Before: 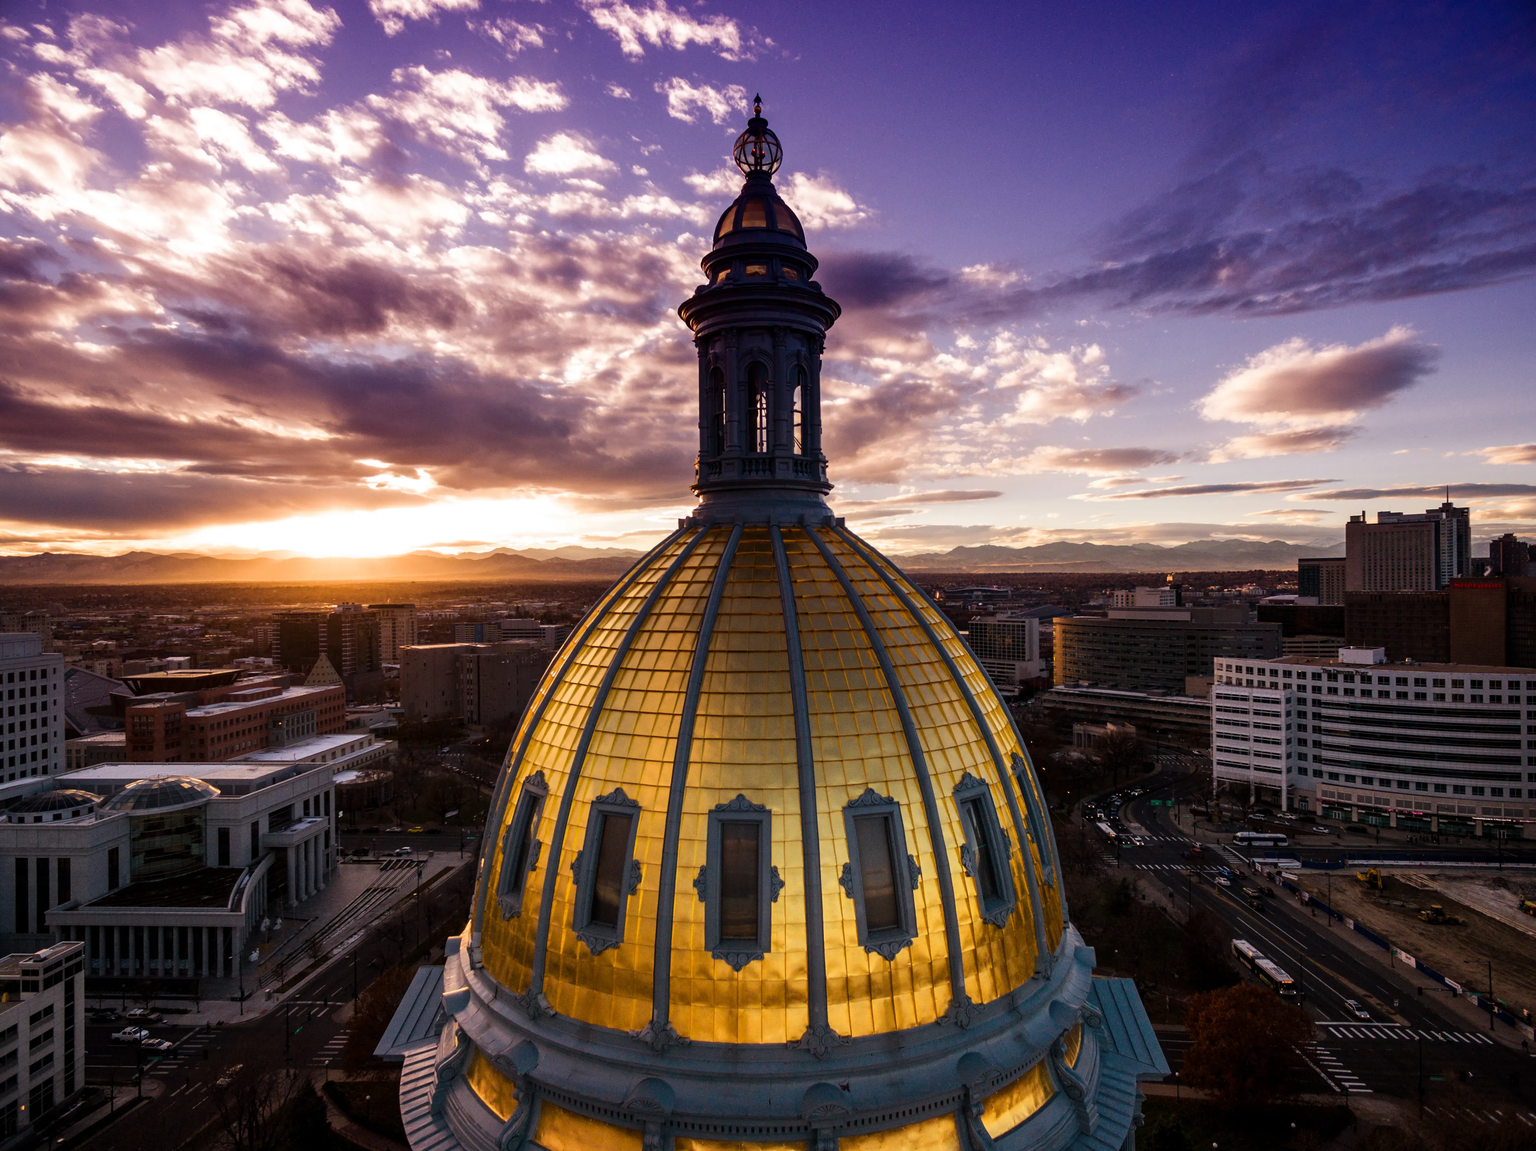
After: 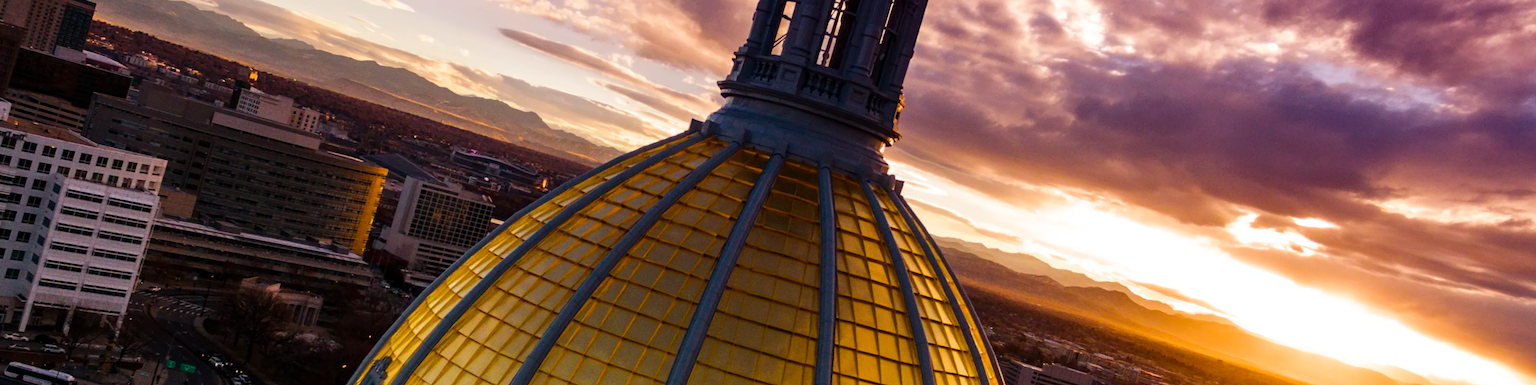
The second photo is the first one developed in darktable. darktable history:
color balance rgb: perceptual saturation grading › global saturation 25%, global vibrance 20%
crop and rotate: angle 16.12°, top 30.835%, bottom 35.653%
